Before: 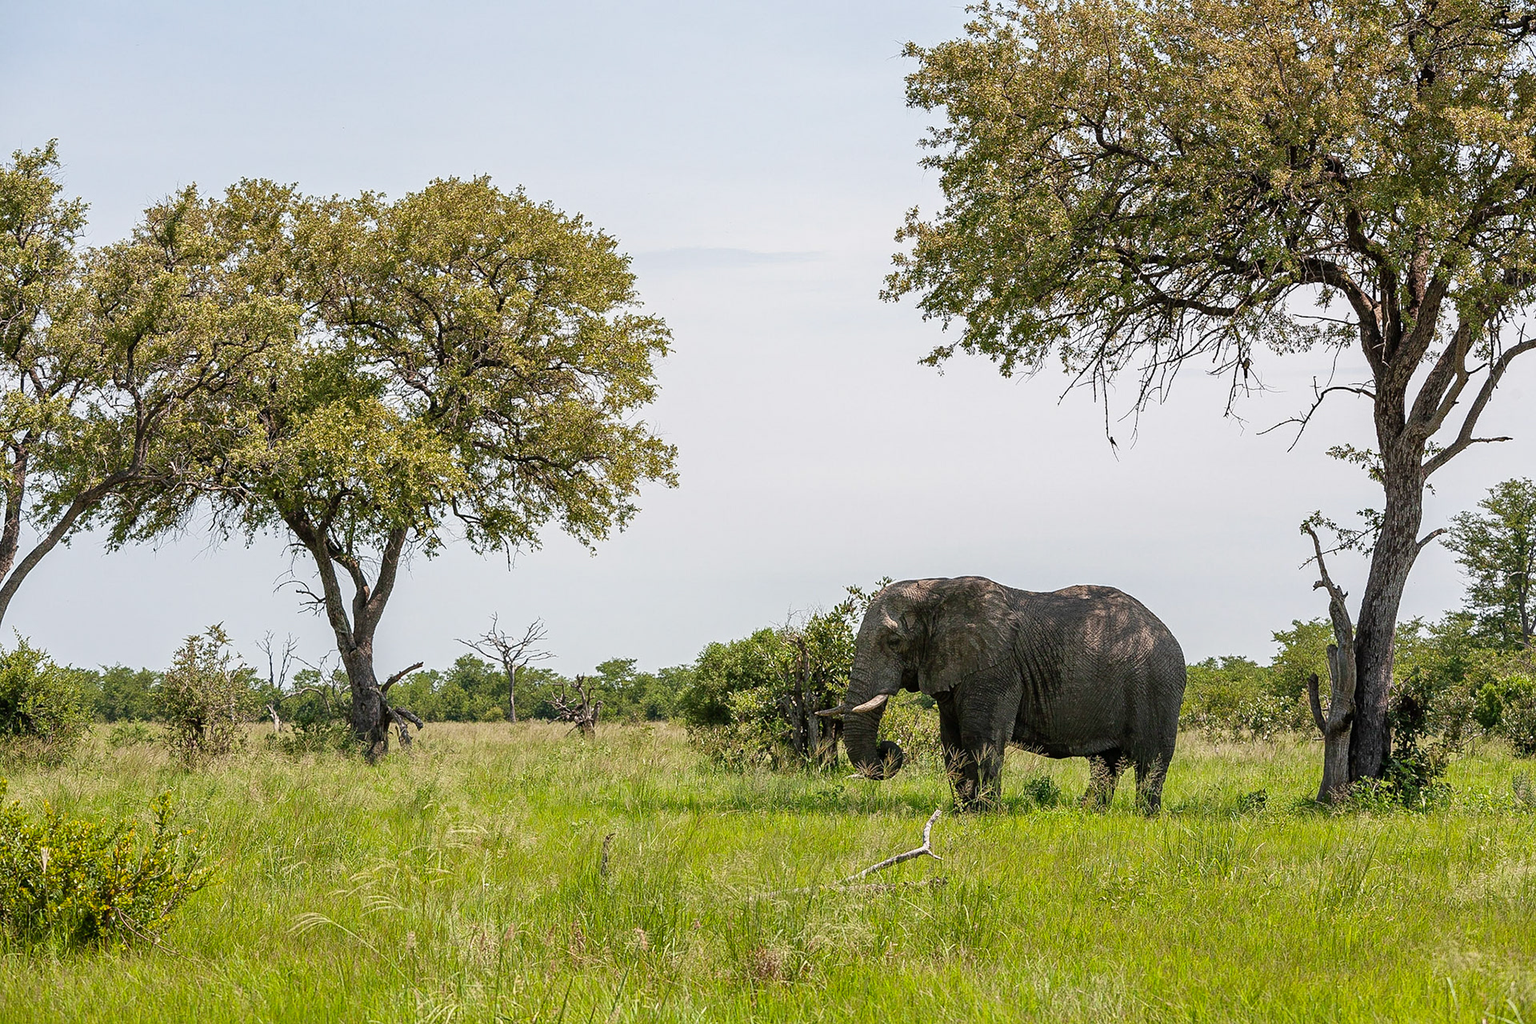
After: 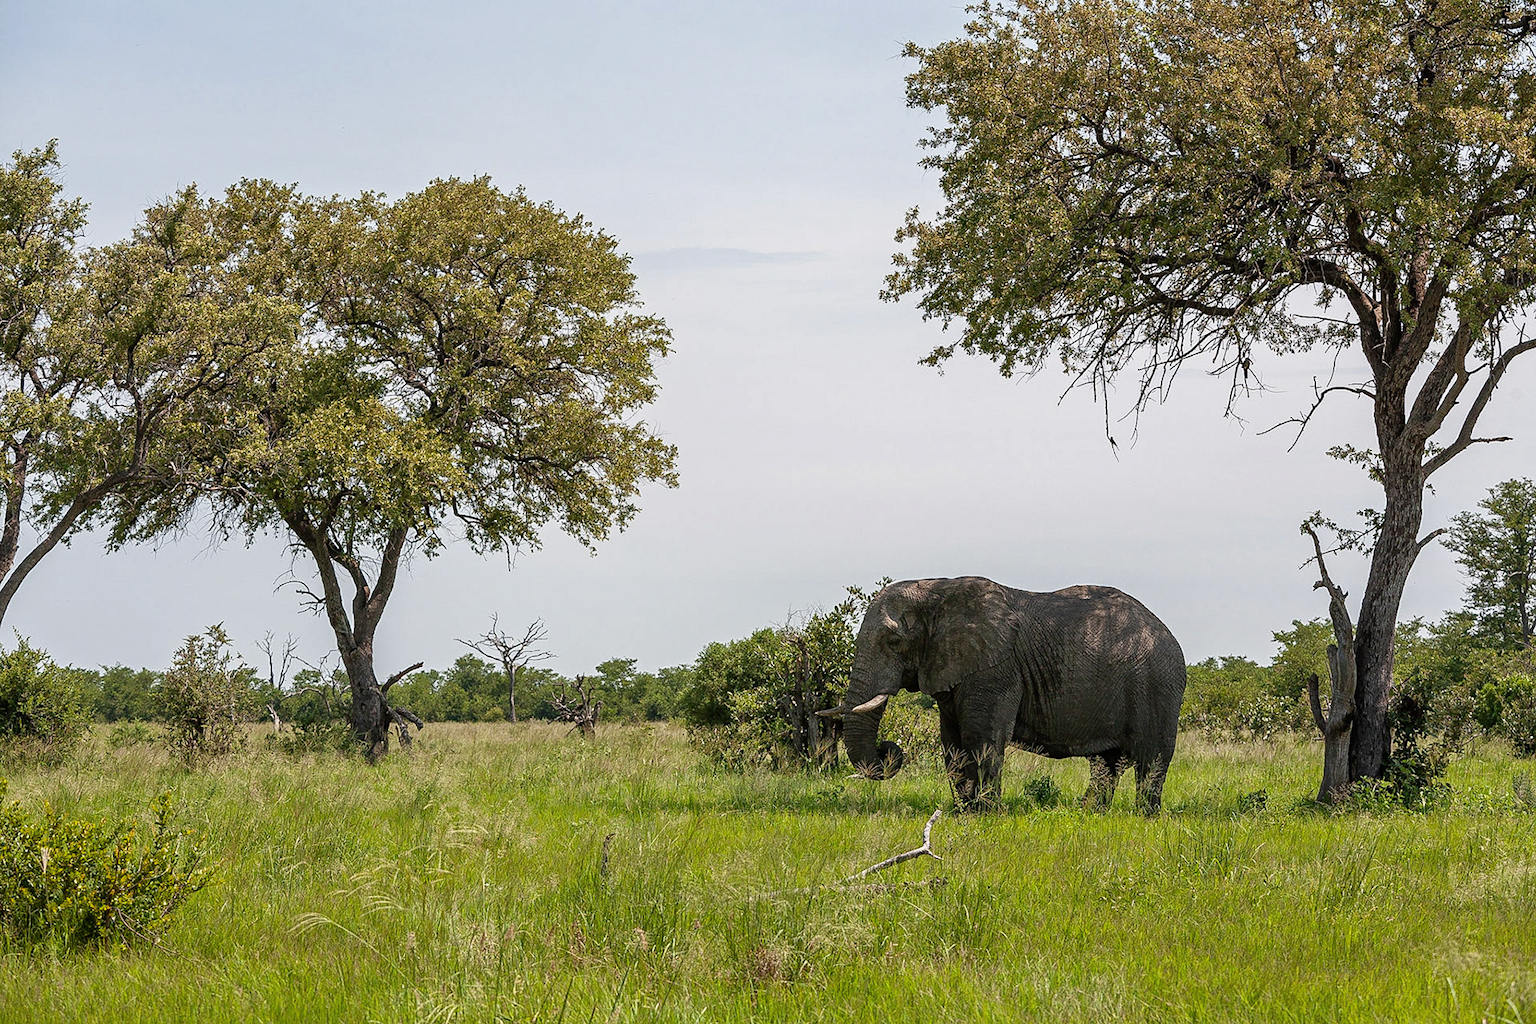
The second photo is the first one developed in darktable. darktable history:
tone curve: curves: ch0 [(0, 0) (0.641, 0.595) (1, 1)], color space Lab, linked channels, preserve colors none
base curve: curves: ch0 [(0, 0) (0.472, 0.455) (1, 1)], preserve colors none
